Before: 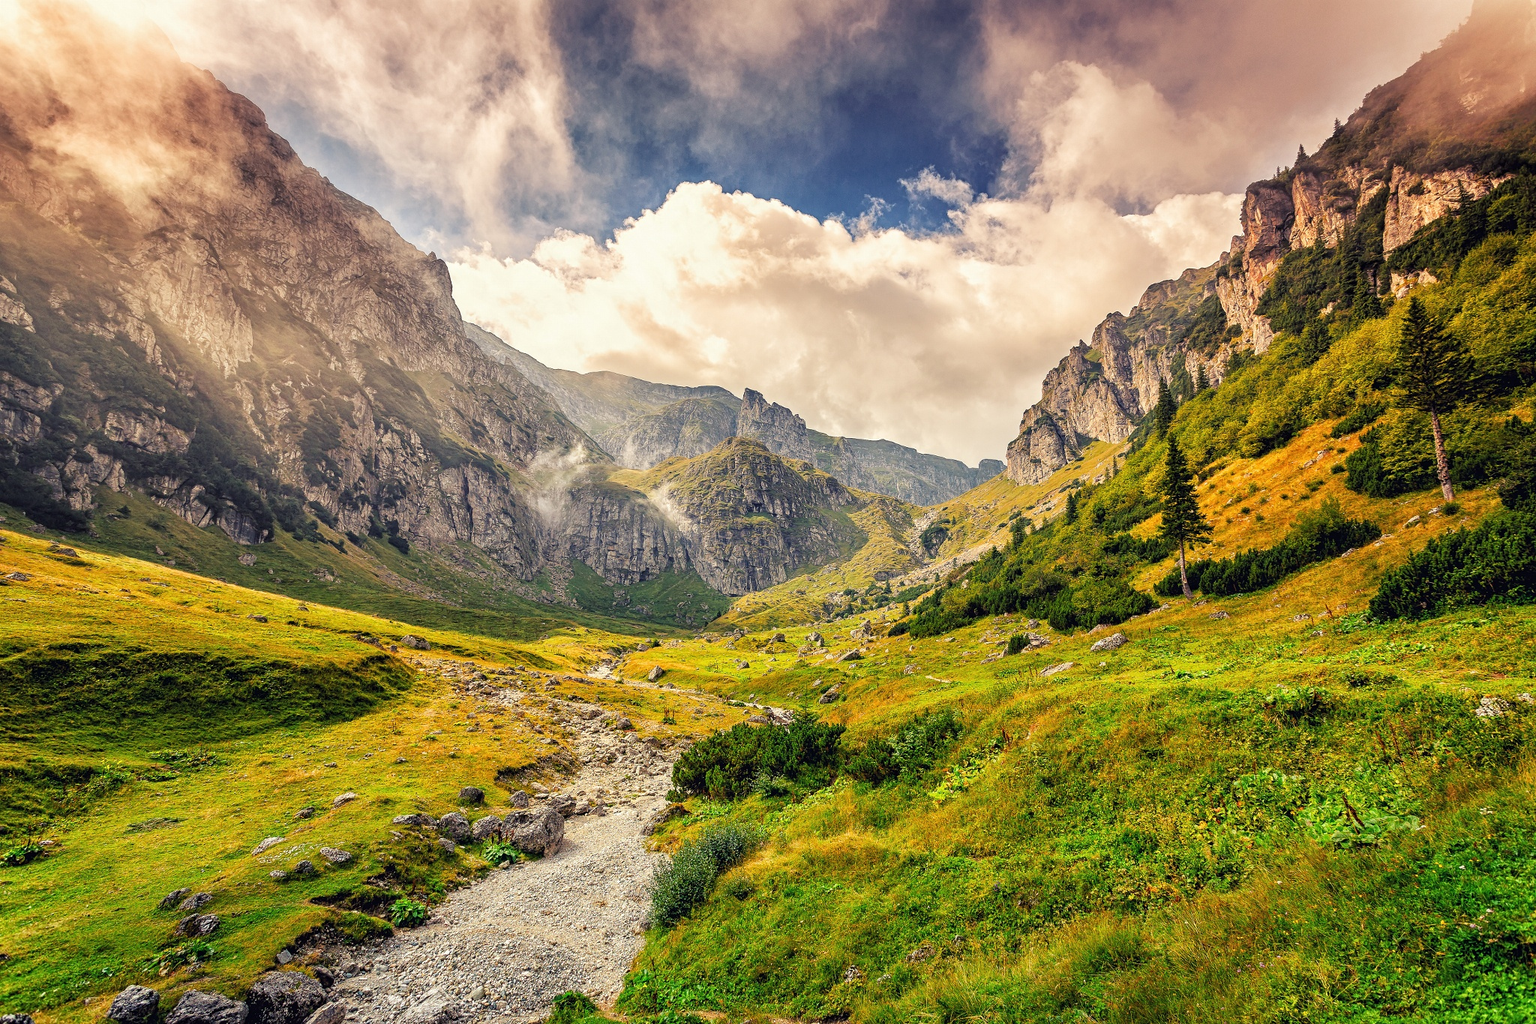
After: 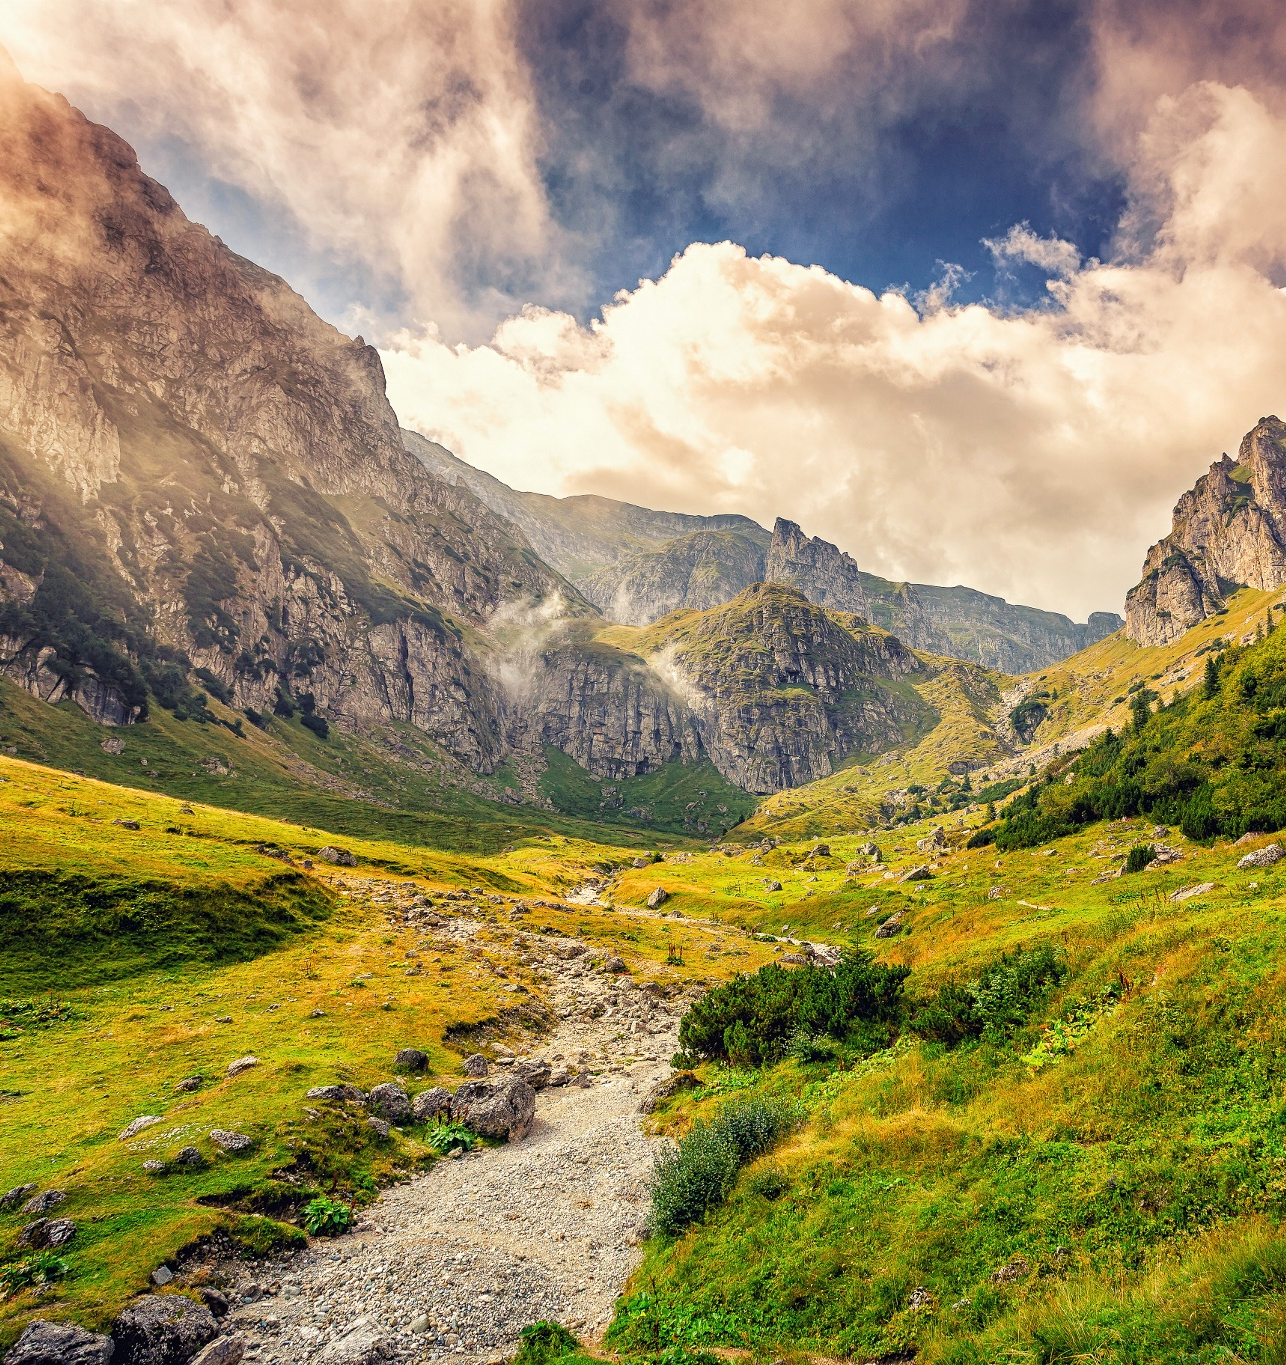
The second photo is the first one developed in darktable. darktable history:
crop: left 10.644%, right 26.528%
velvia: strength 10%
